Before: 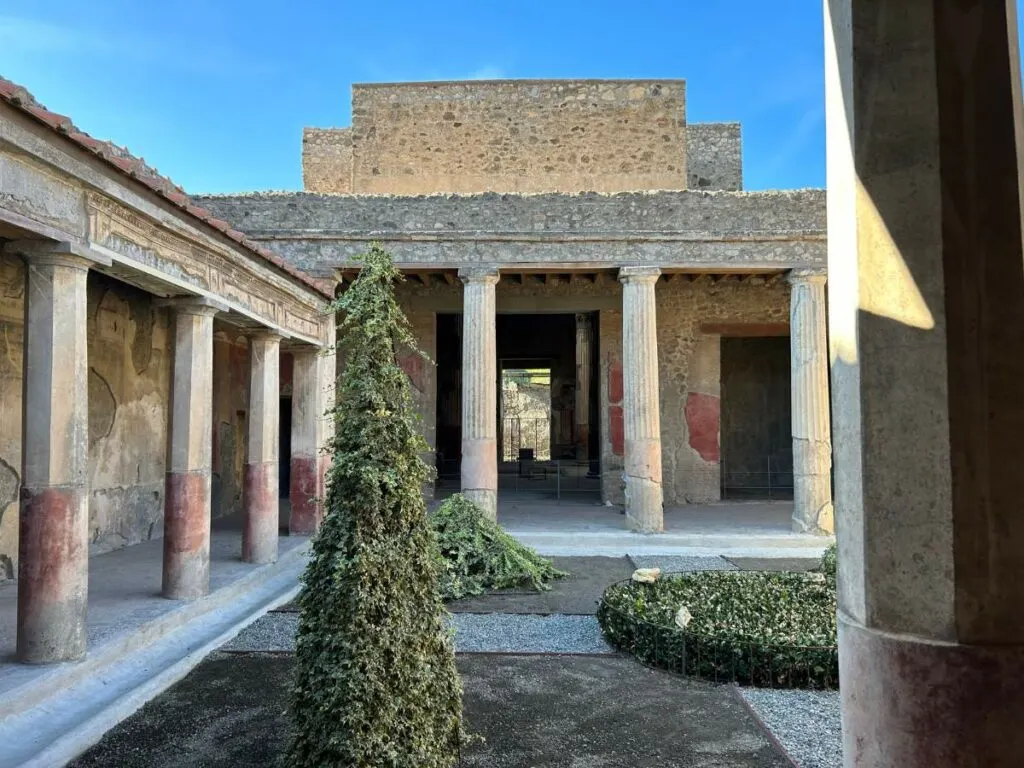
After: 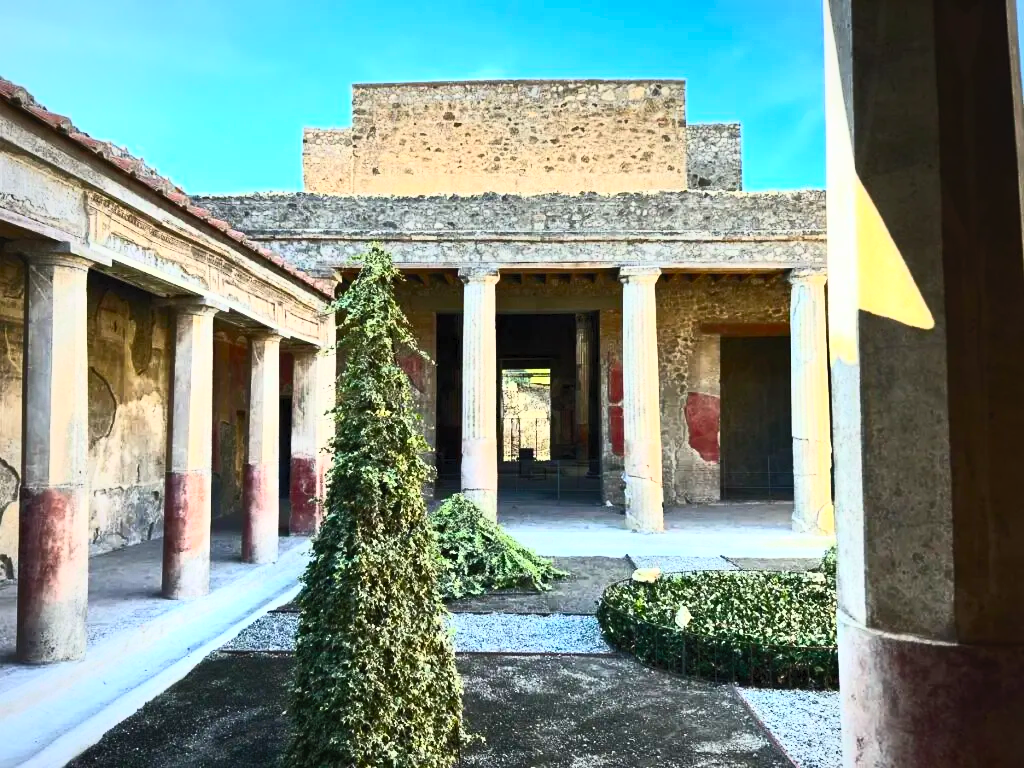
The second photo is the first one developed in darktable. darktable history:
contrast brightness saturation: contrast 0.83, brightness 0.59, saturation 0.59
vignetting: fall-off radius 93.87%
graduated density: on, module defaults
